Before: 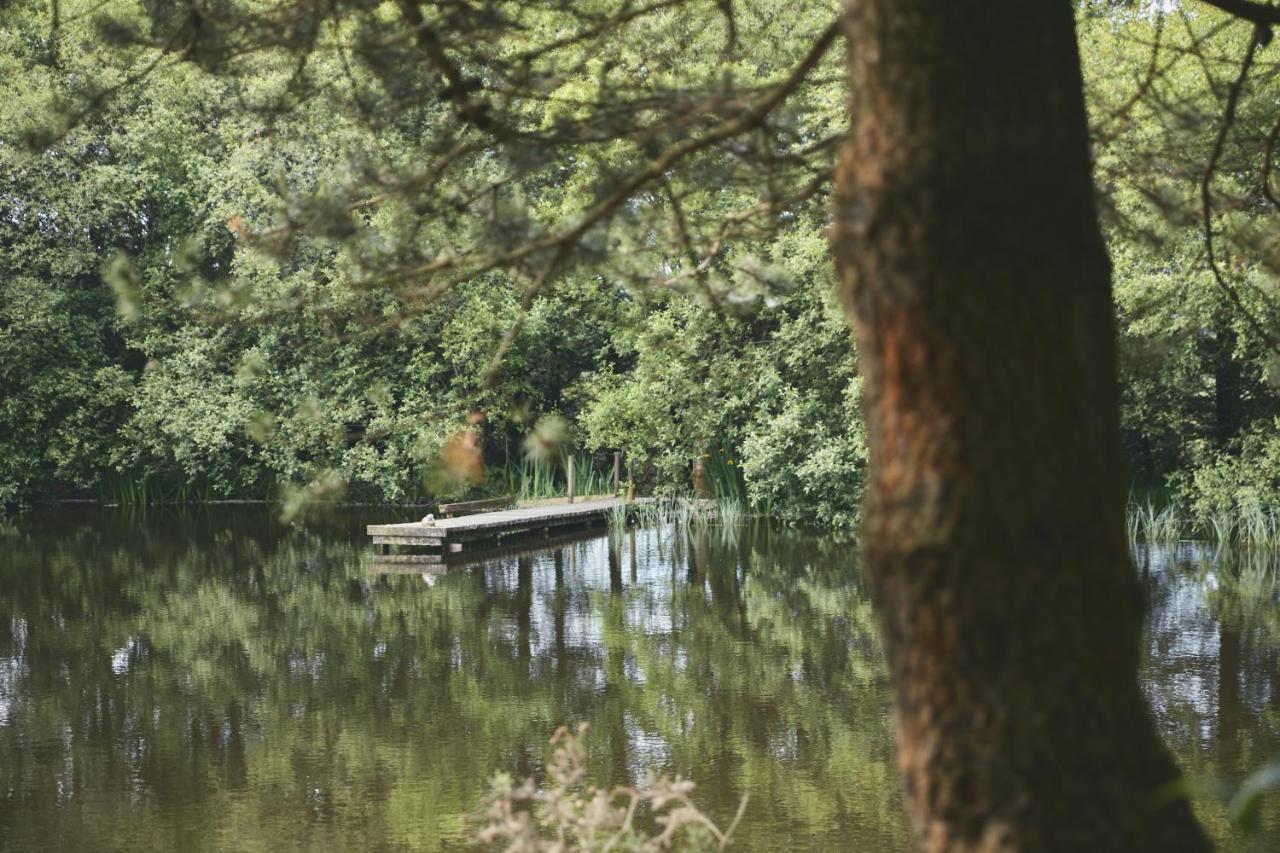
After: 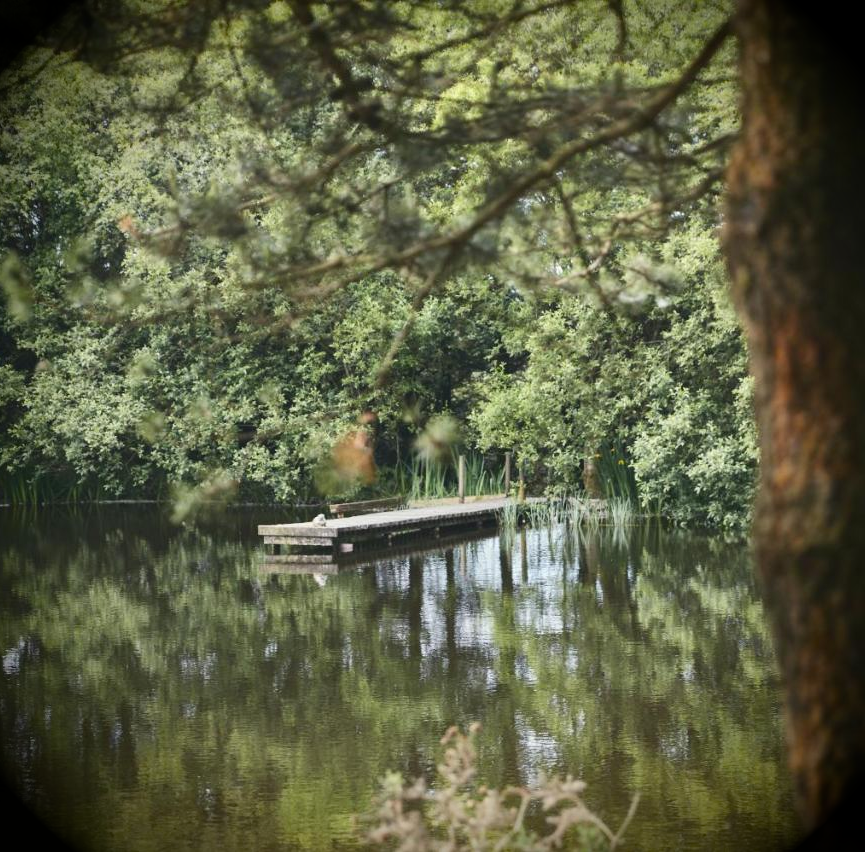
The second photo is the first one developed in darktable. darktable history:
contrast brightness saturation: contrast 0.1, brightness 0.013, saturation 0.023
crop and rotate: left 8.574%, right 23.842%
vignetting: brightness -0.998, saturation 0.495, automatic ratio true
